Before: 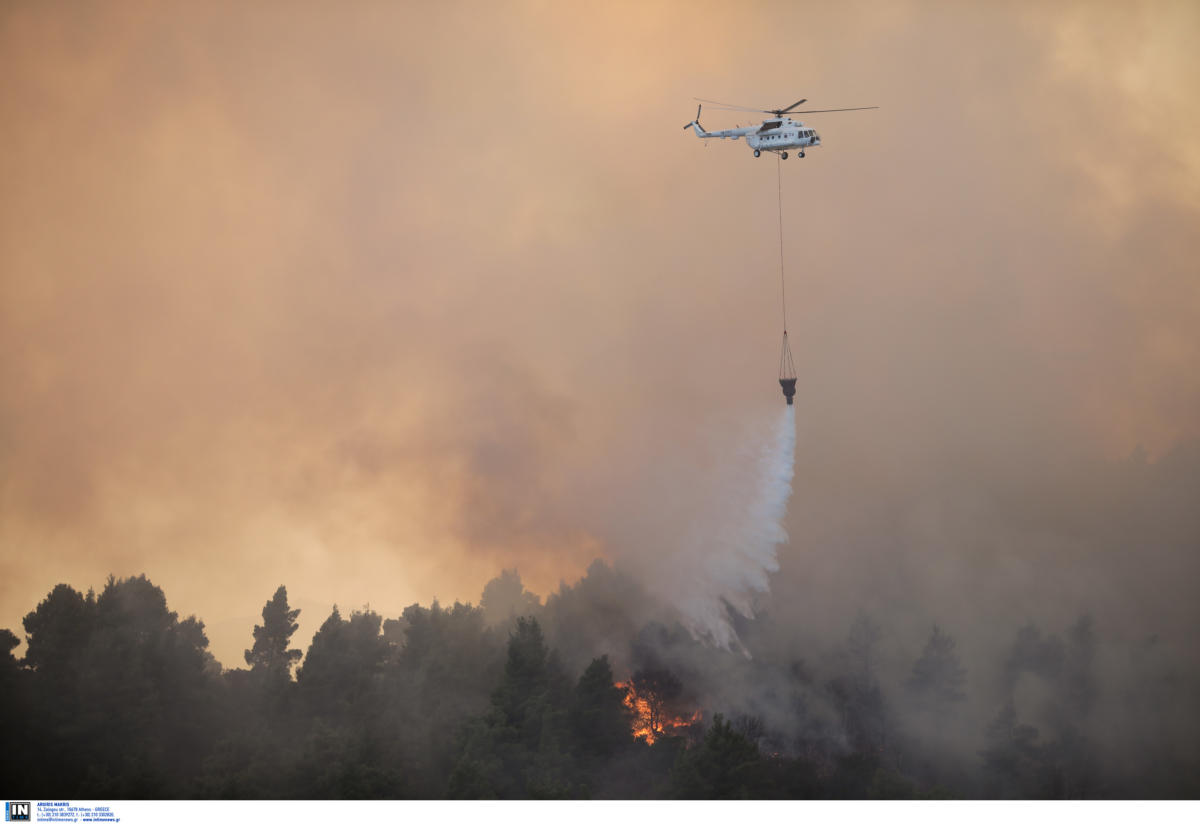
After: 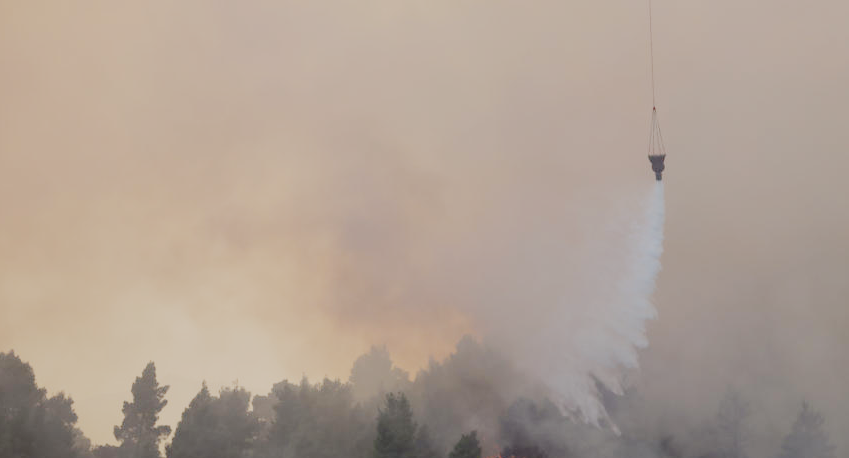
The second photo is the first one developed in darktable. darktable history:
filmic rgb: black relative exposure -7.06 EV, white relative exposure 6.03 EV, target black luminance 0%, hardness 2.75, latitude 61.15%, contrast 0.687, highlights saturation mix 10.61%, shadows ↔ highlights balance -0.118%, preserve chrominance no, color science v3 (2019), use custom middle-gray values true
crop: left 10.985%, top 27.222%, right 18.233%, bottom 17.141%
tone curve: curves: ch0 [(0, 0.005) (0.103, 0.097) (0.18, 0.22) (0.4, 0.485) (0.5, 0.612) (0.668, 0.787) (0.823, 0.894) (1, 0.971)]; ch1 [(0, 0) (0.172, 0.123) (0.324, 0.253) (0.396, 0.388) (0.478, 0.461) (0.499, 0.498) (0.522, 0.528) (0.618, 0.649) (0.753, 0.821) (1, 1)]; ch2 [(0, 0) (0.411, 0.424) (0.496, 0.501) (0.515, 0.514) (0.555, 0.585) (0.641, 0.69) (1, 1)], preserve colors none
